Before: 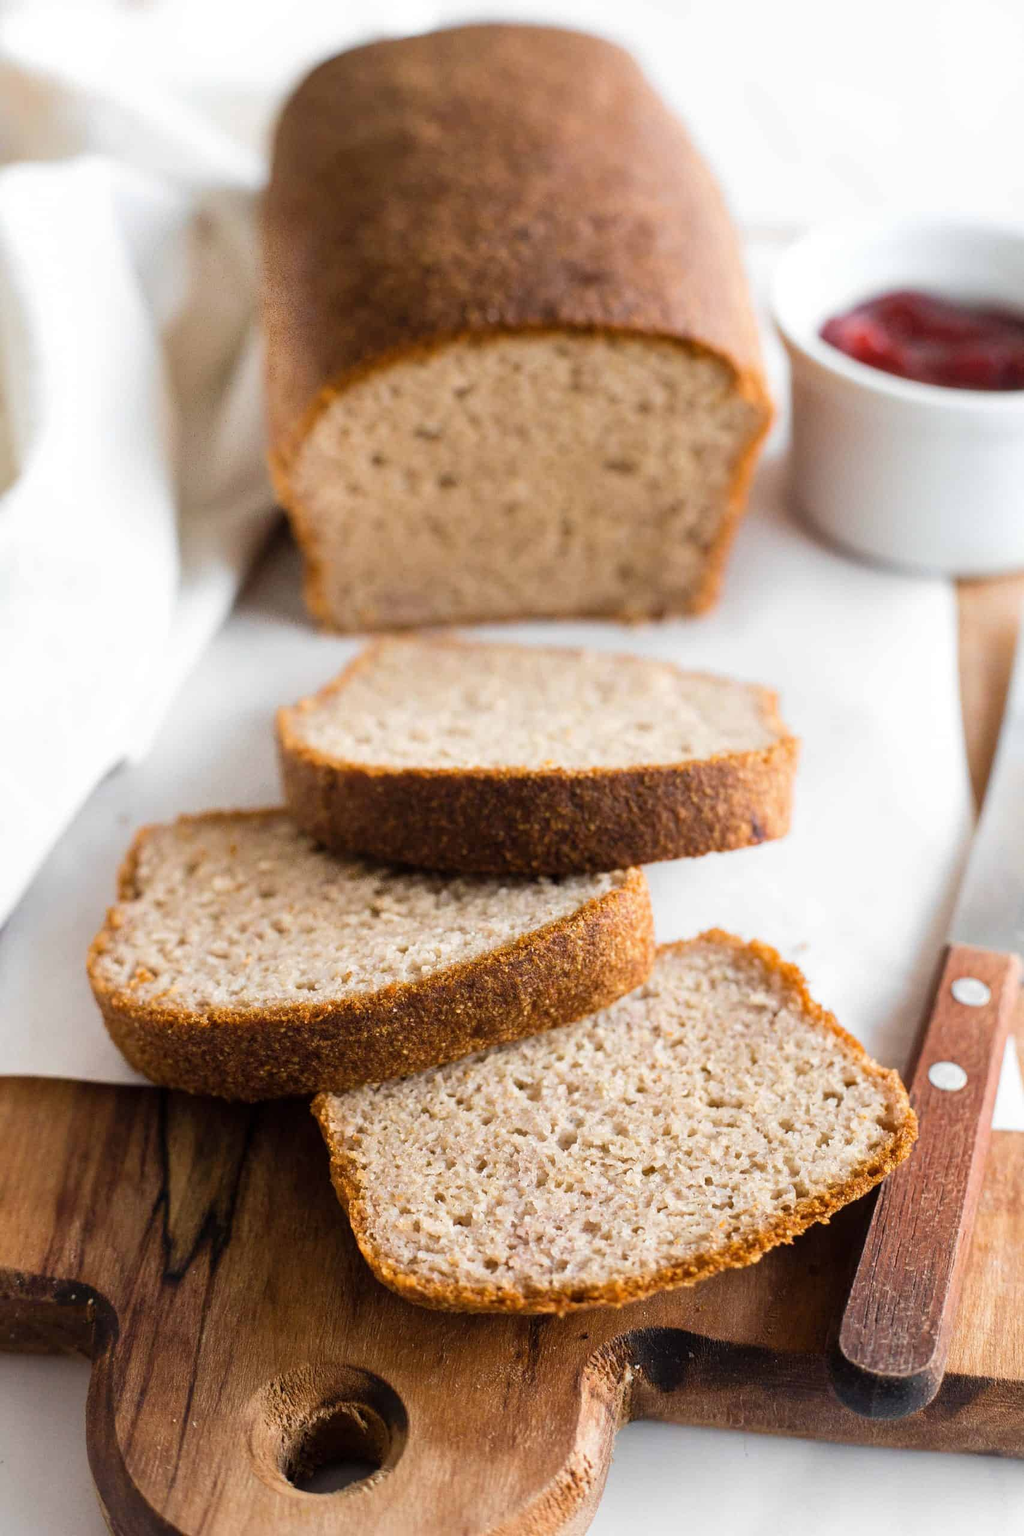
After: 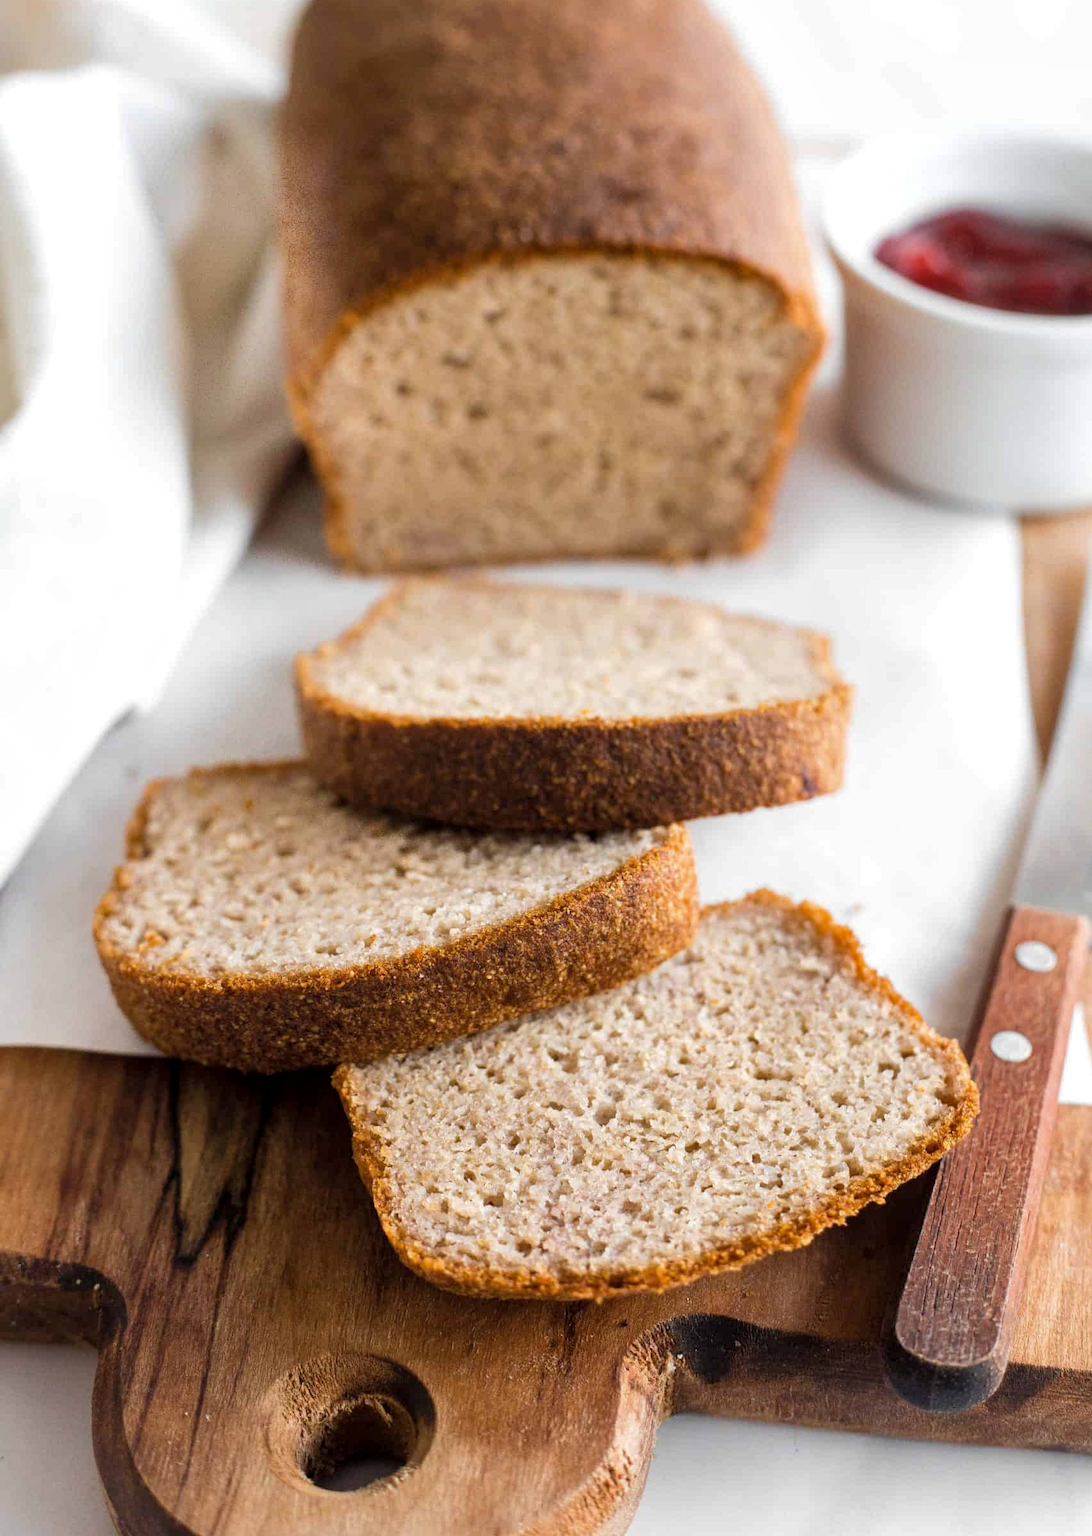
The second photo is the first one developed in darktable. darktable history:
local contrast: highlights 100%, shadows 100%, detail 120%, midtone range 0.2
shadows and highlights: shadows 25, highlights -25
crop and rotate: top 6.25%
